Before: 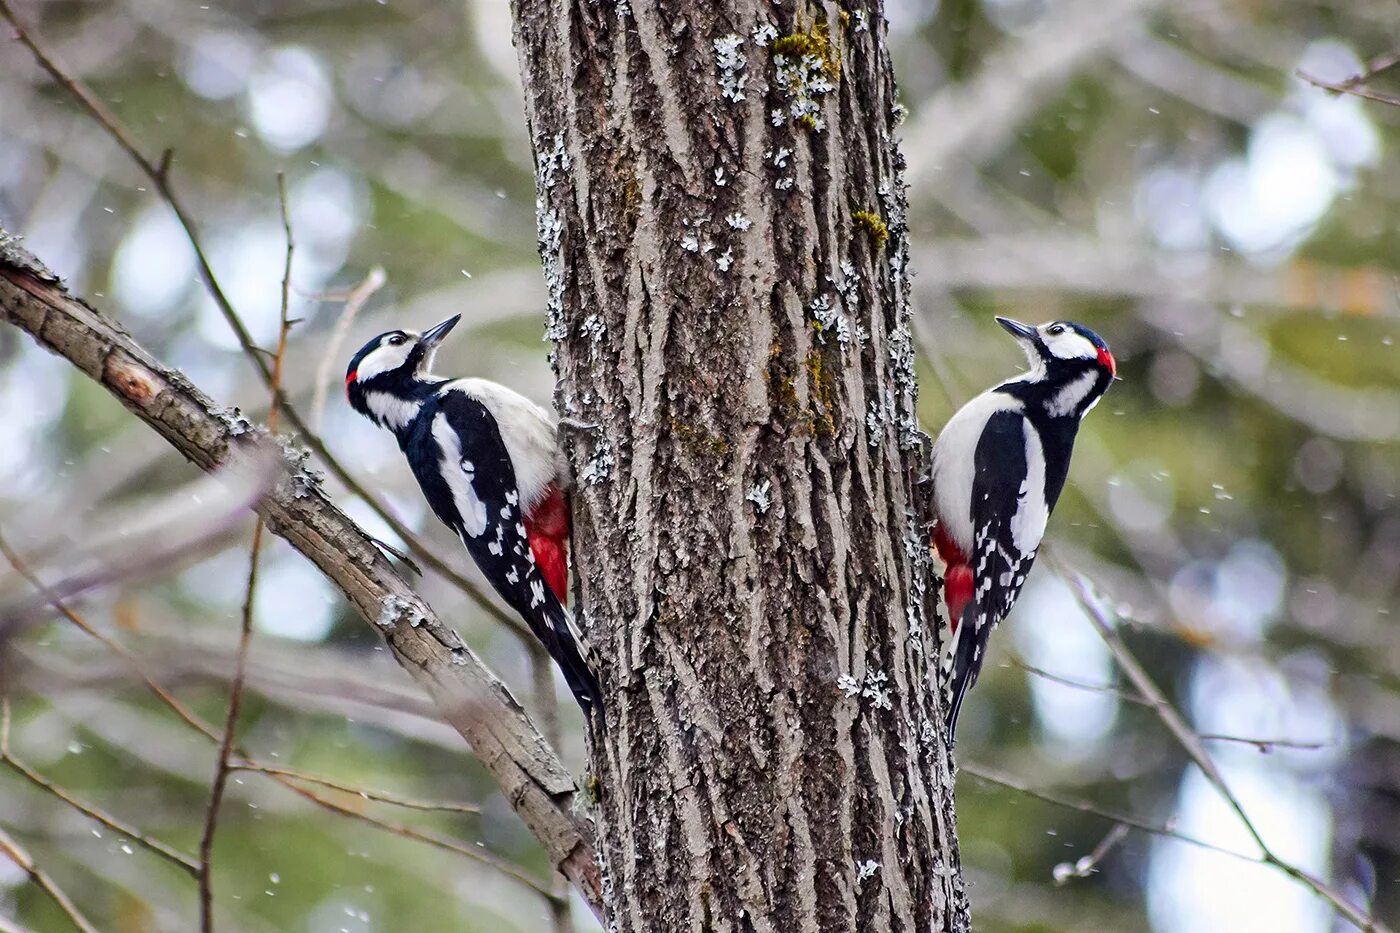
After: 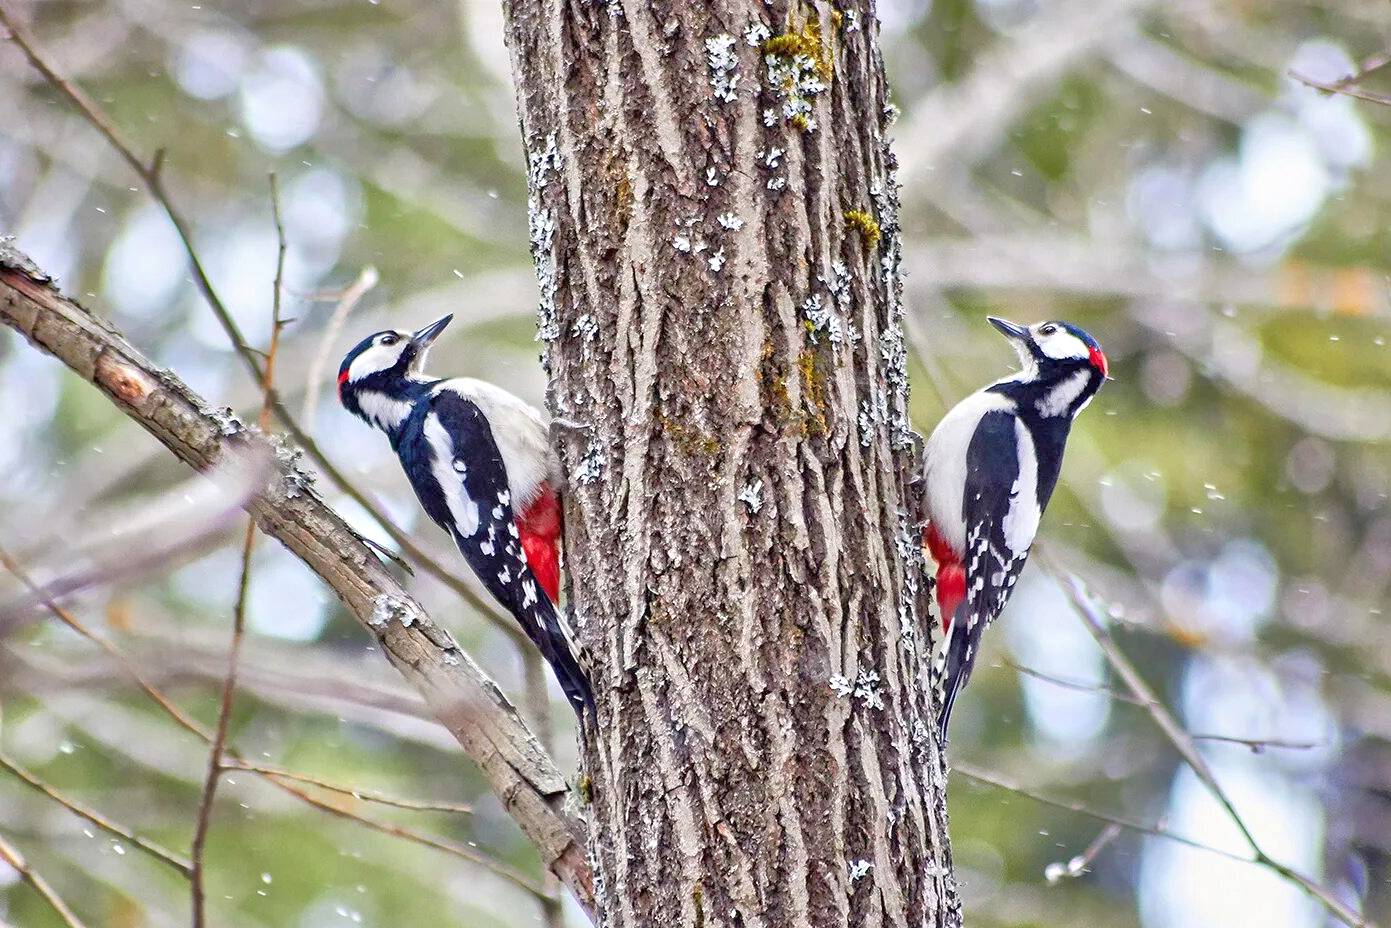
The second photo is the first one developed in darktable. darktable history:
crop and rotate: left 0.614%, top 0.179%, bottom 0.309%
tone equalizer: -8 EV 2 EV, -7 EV 2 EV, -6 EV 2 EV, -5 EV 2 EV, -4 EV 2 EV, -3 EV 1.5 EV, -2 EV 1 EV, -1 EV 0.5 EV
